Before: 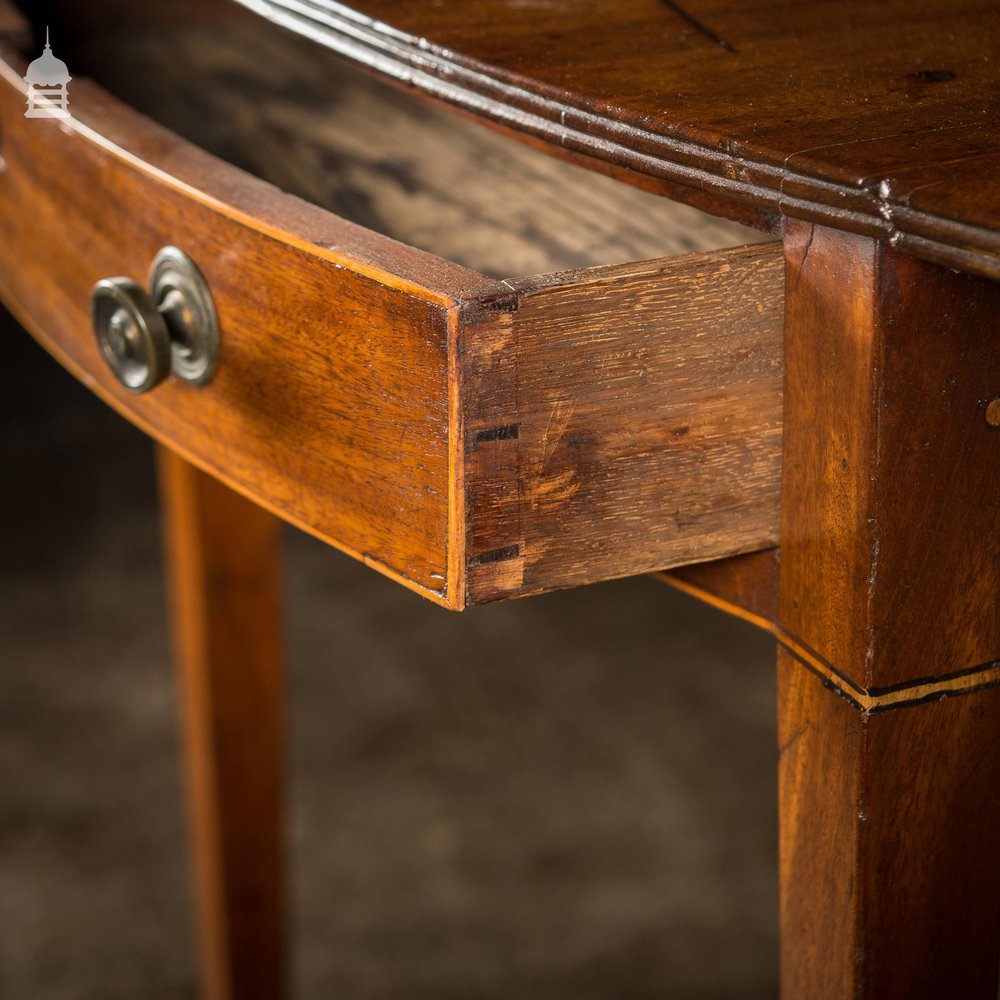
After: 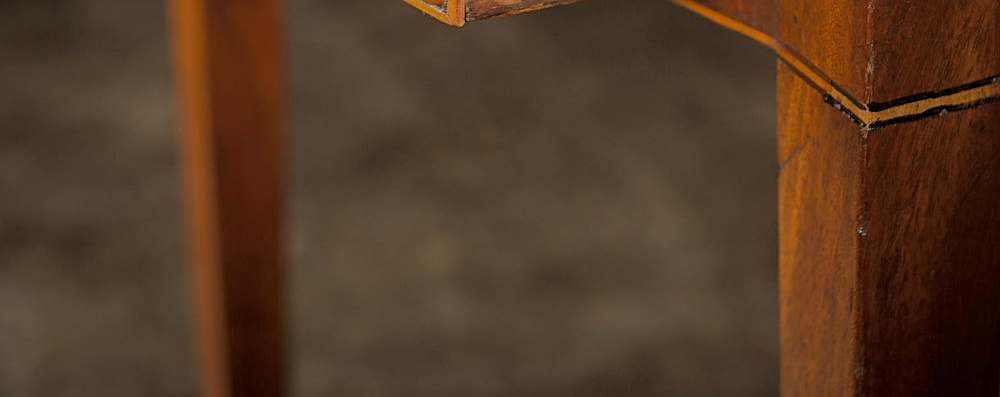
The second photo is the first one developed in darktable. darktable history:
filmic rgb: middle gray luminance 2.68%, black relative exposure -10.01 EV, white relative exposure 7 EV, dynamic range scaling 10.4%, target black luminance 0%, hardness 3.18, latitude 43.55%, contrast 0.666, highlights saturation mix 4.08%, shadows ↔ highlights balance 13.7%, preserve chrominance max RGB, color science v6 (2022), contrast in shadows safe, contrast in highlights safe
crop and rotate: top 58.566%, bottom 1.709%
sharpen: amount 0.497
